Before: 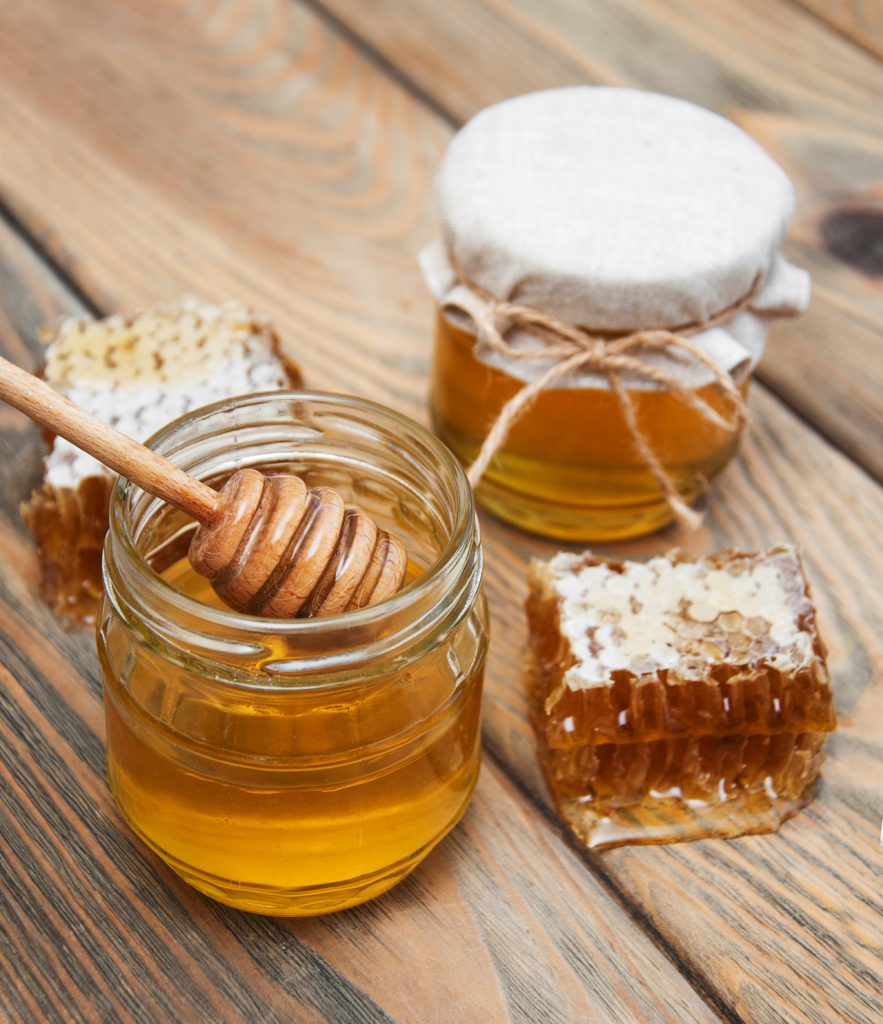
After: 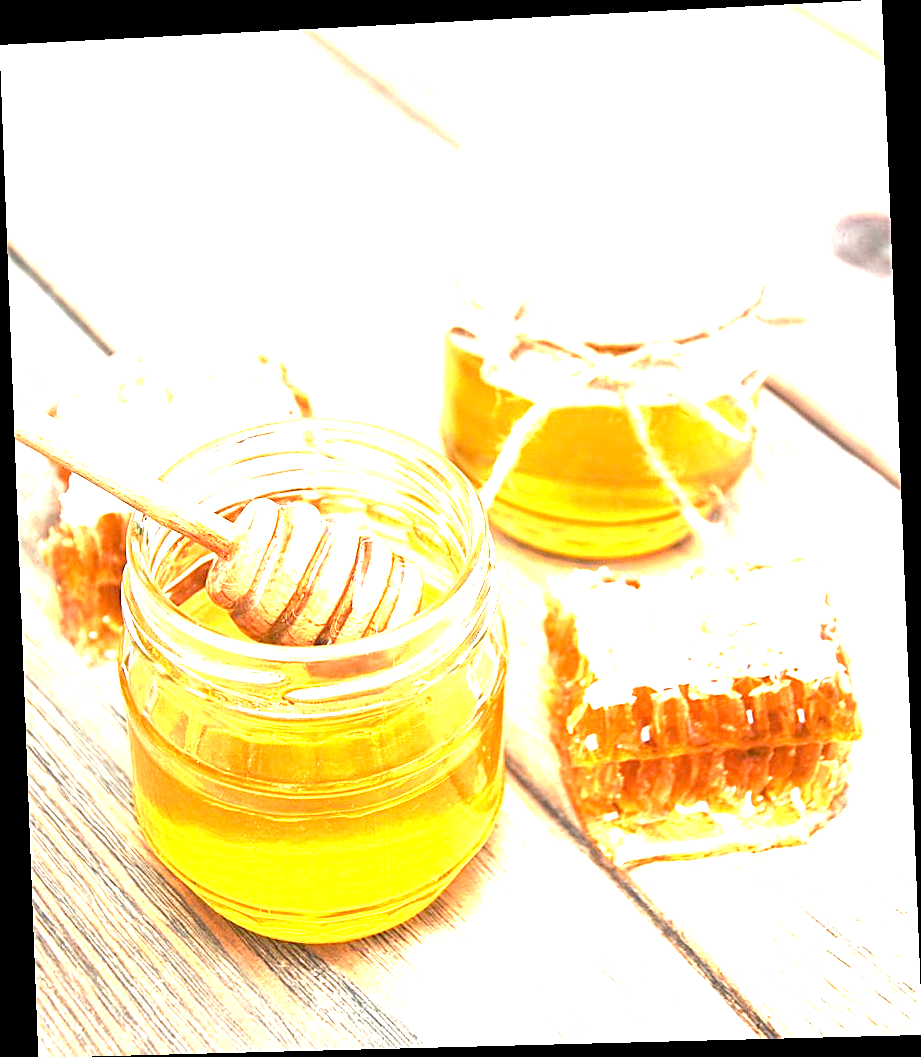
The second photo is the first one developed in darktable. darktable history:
exposure: exposure 3 EV, compensate highlight preservation false
sharpen: amount 0.6
rotate and perspective: rotation -2.22°, lens shift (horizontal) -0.022, automatic cropping off
